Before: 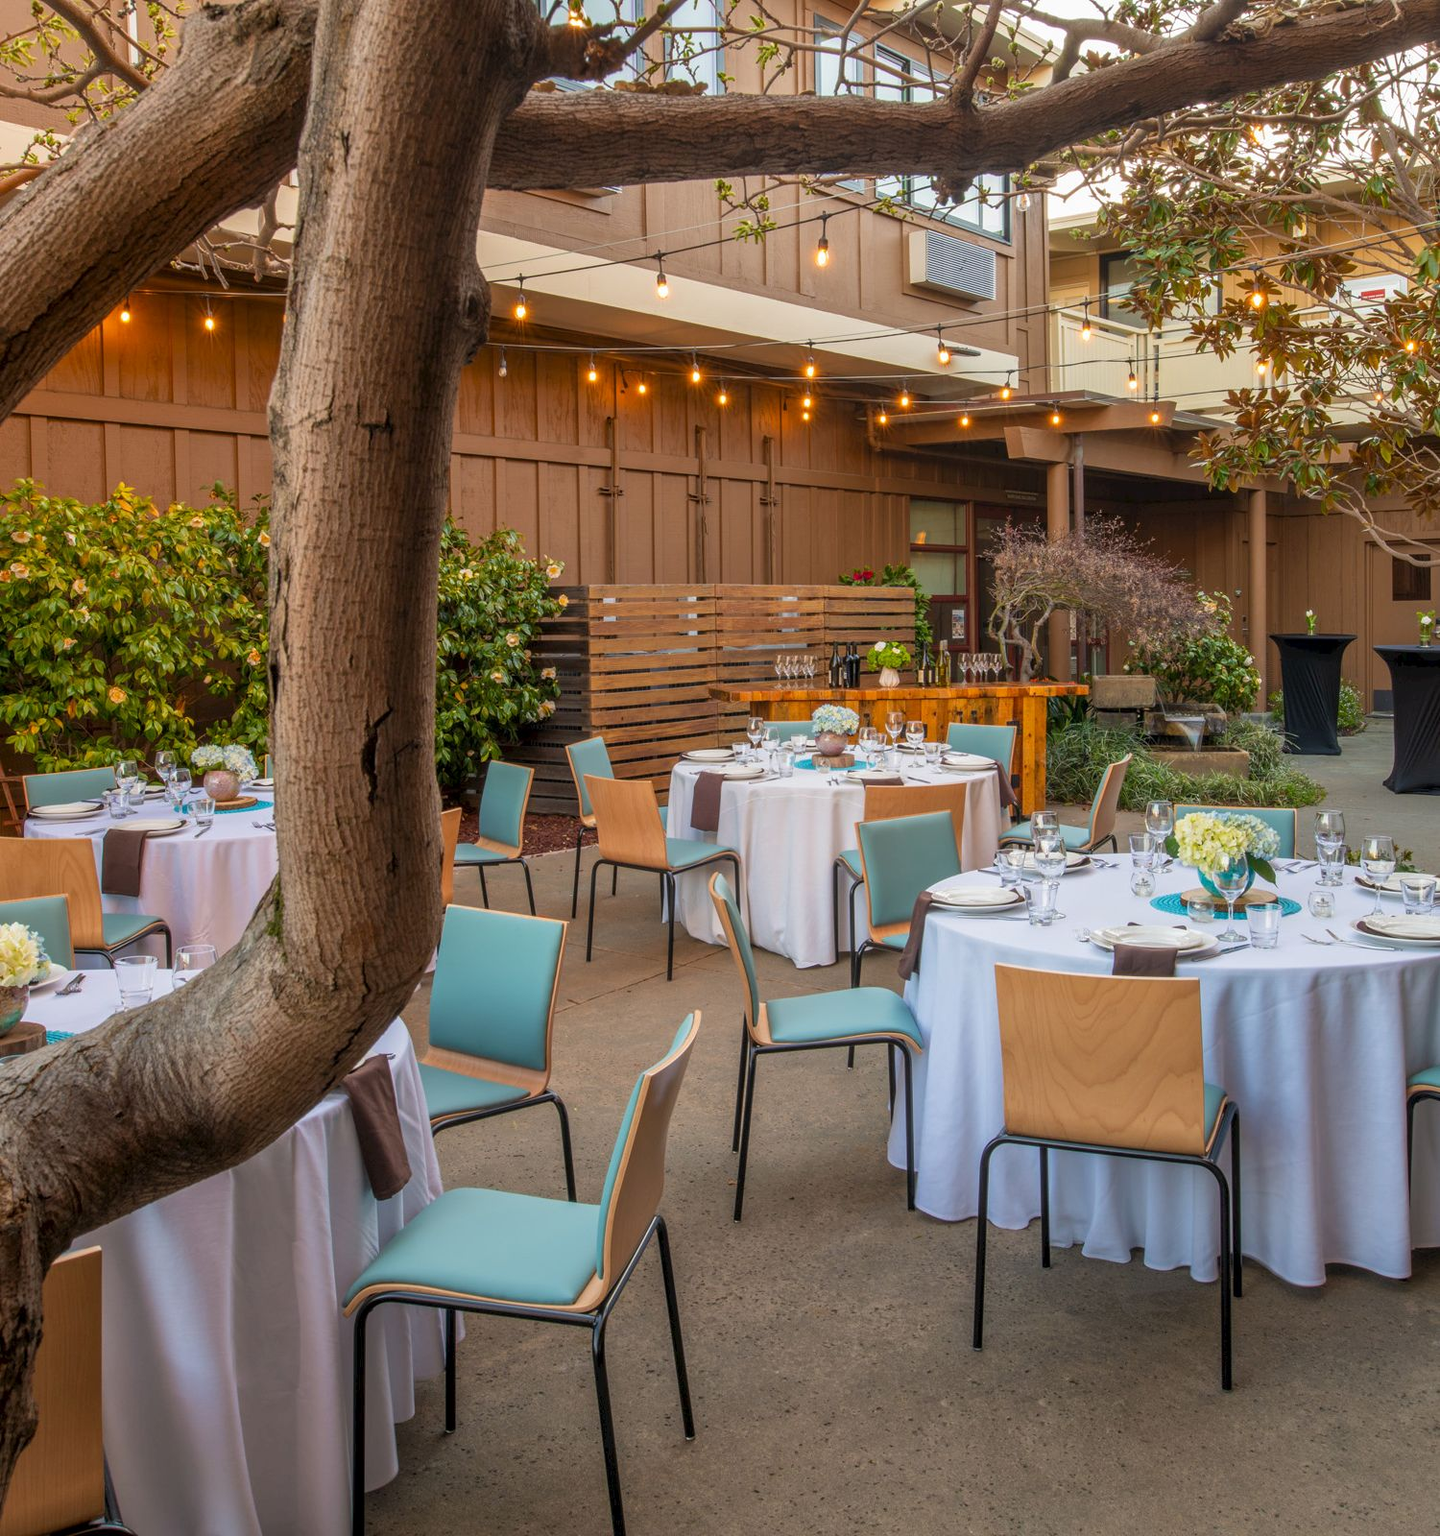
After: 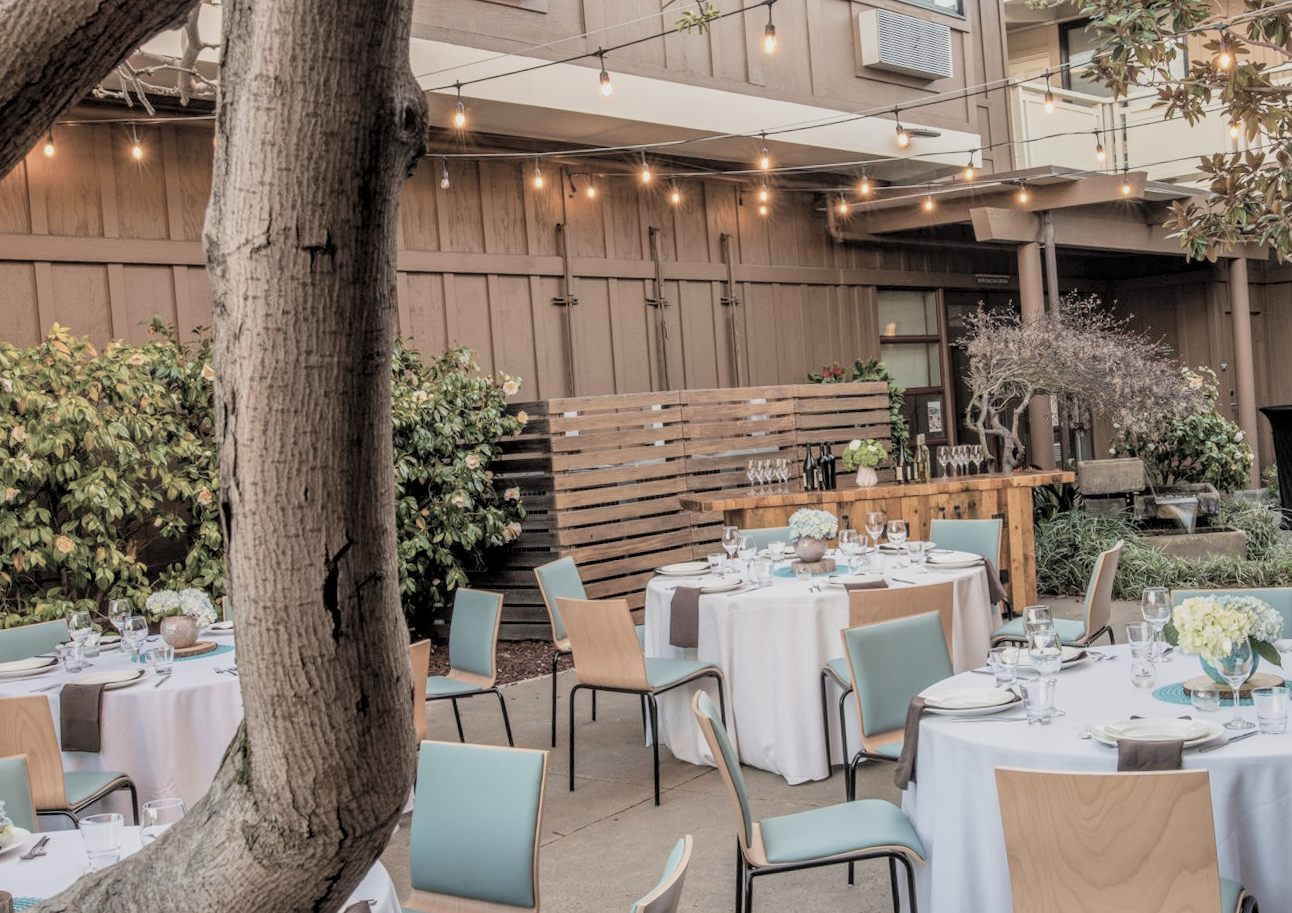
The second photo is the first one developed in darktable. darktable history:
crop: left 3.015%, top 8.969%, right 9.647%, bottom 26.457%
contrast brightness saturation: brightness 0.18, saturation -0.5
local contrast: on, module defaults
rotate and perspective: rotation -3.52°, crop left 0.036, crop right 0.964, crop top 0.081, crop bottom 0.919
filmic rgb: black relative exposure -7.65 EV, white relative exposure 4.56 EV, hardness 3.61, contrast 1.05
